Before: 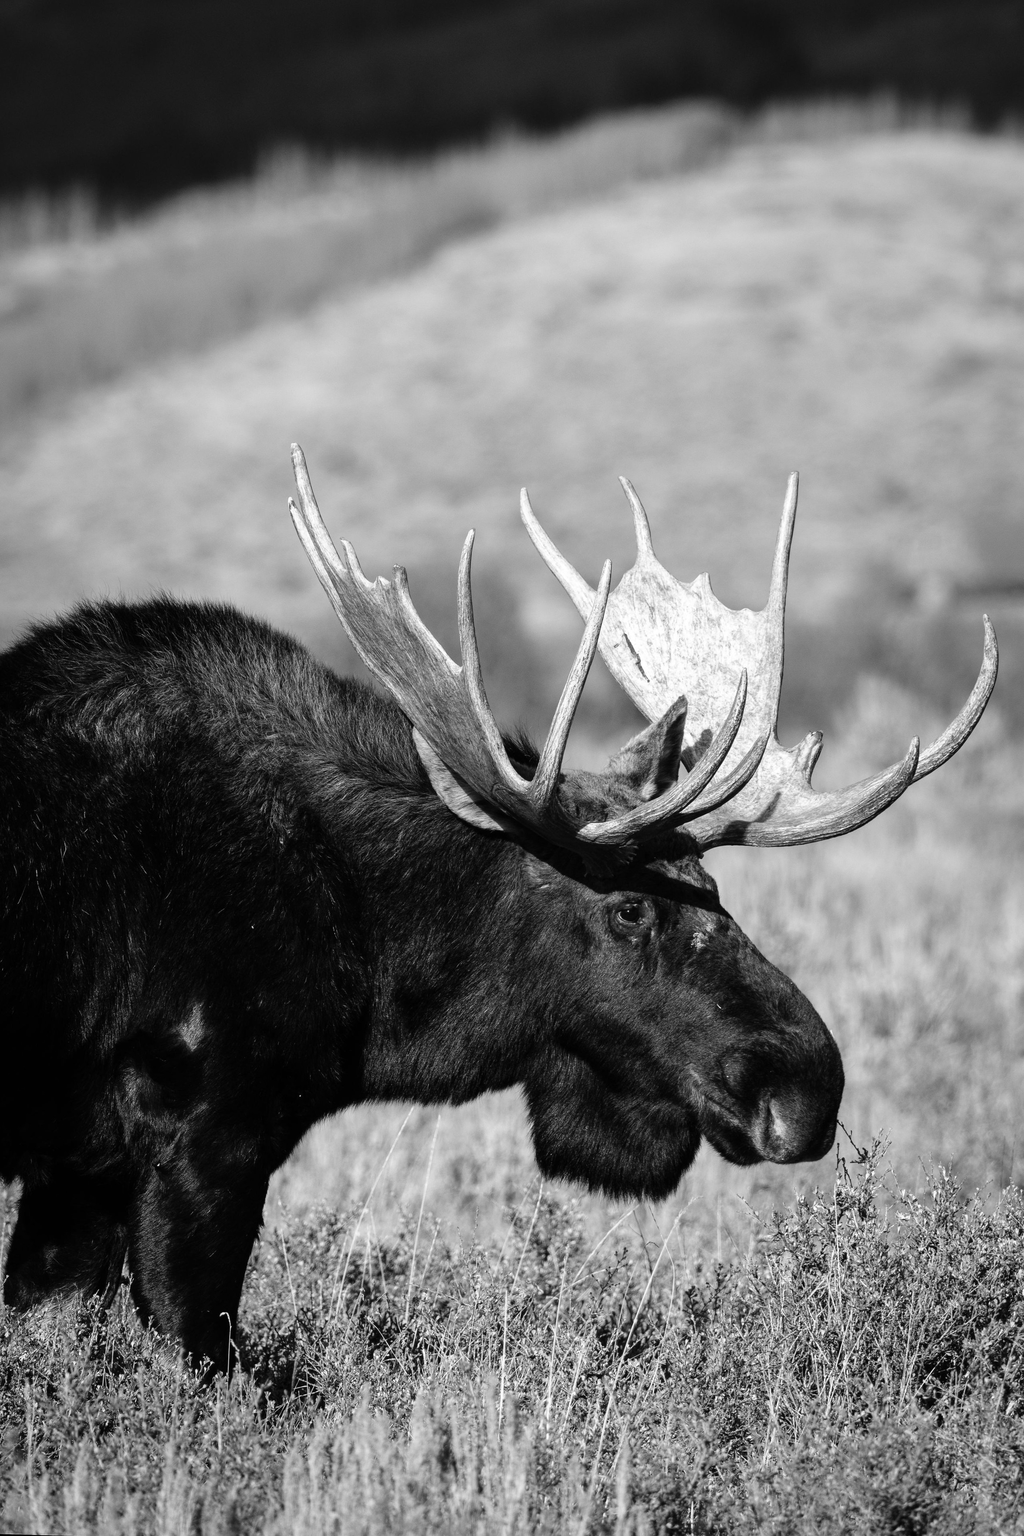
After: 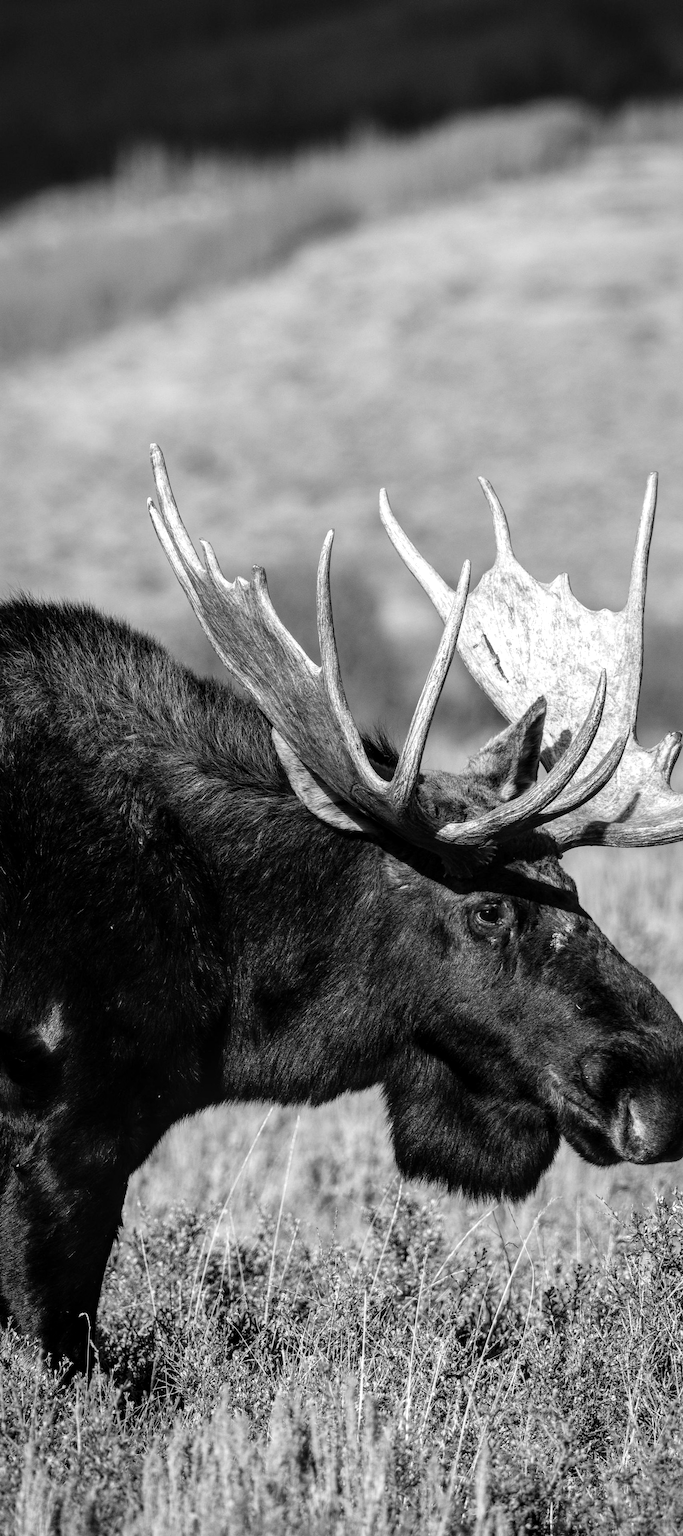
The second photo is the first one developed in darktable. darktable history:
local contrast: detail 130%
crop and rotate: left 13.807%, right 19.449%
